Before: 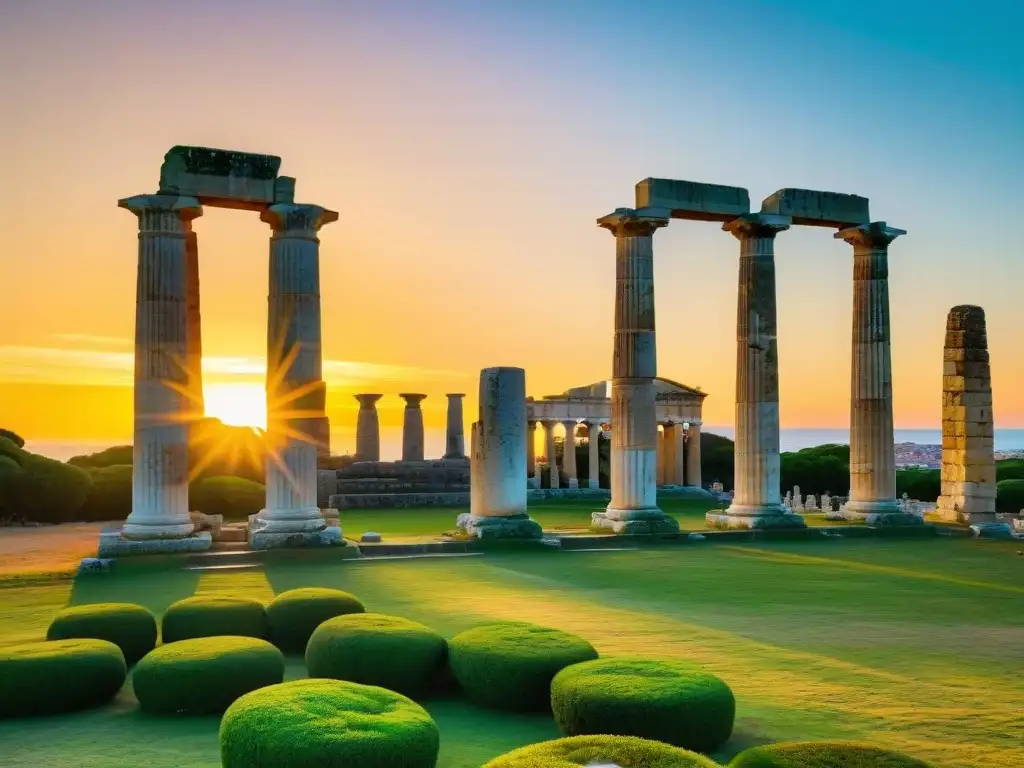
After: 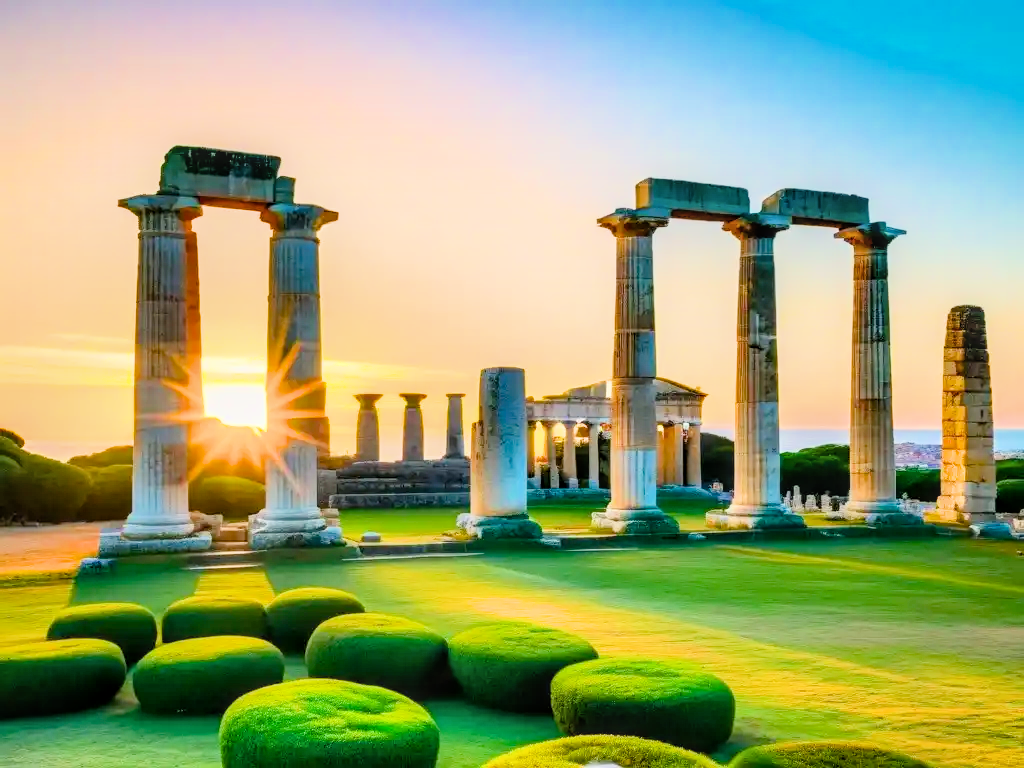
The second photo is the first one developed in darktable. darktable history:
local contrast: on, module defaults
filmic rgb: middle gray luminance 29.06%, black relative exposure -10.28 EV, white relative exposure 5.49 EV, target black luminance 0%, hardness 3.95, latitude 2.31%, contrast 1.125, highlights saturation mix 4.25%, shadows ↔ highlights balance 14.54%, color science v6 (2022)
color balance rgb: linear chroma grading › global chroma 9.92%, perceptual saturation grading › global saturation 20%, perceptual saturation grading › highlights -25.88%, perceptual saturation grading › shadows 24.469%
exposure: black level correction 0, exposure 1.2 EV, compensate exposure bias true, compensate highlight preservation false
